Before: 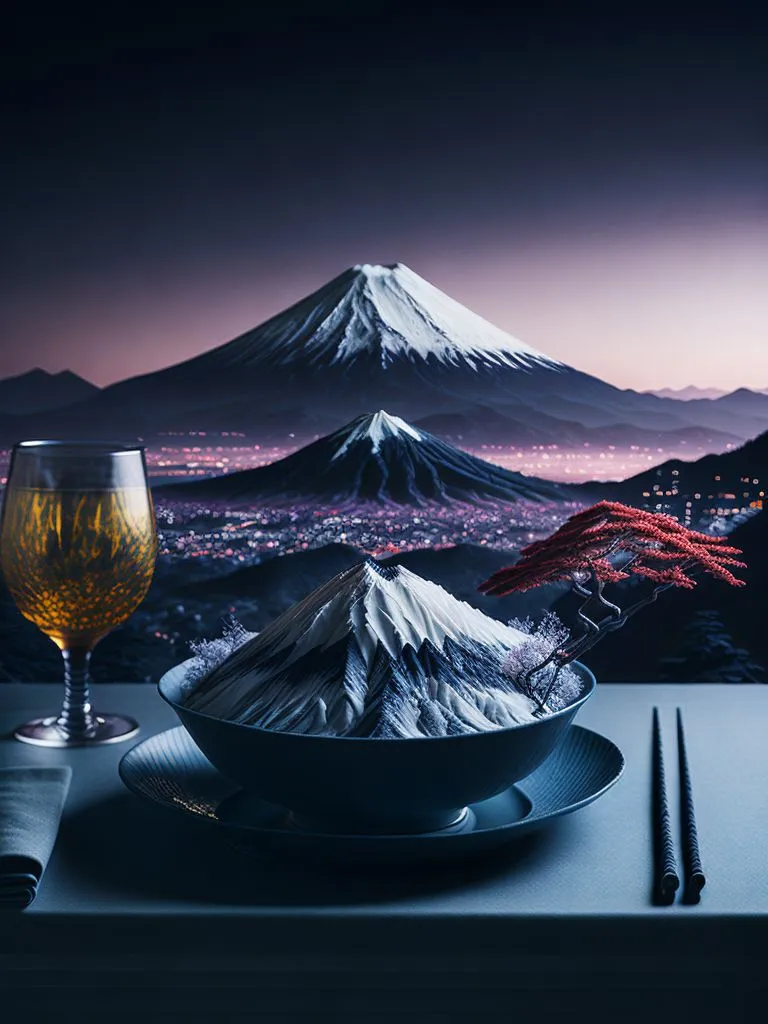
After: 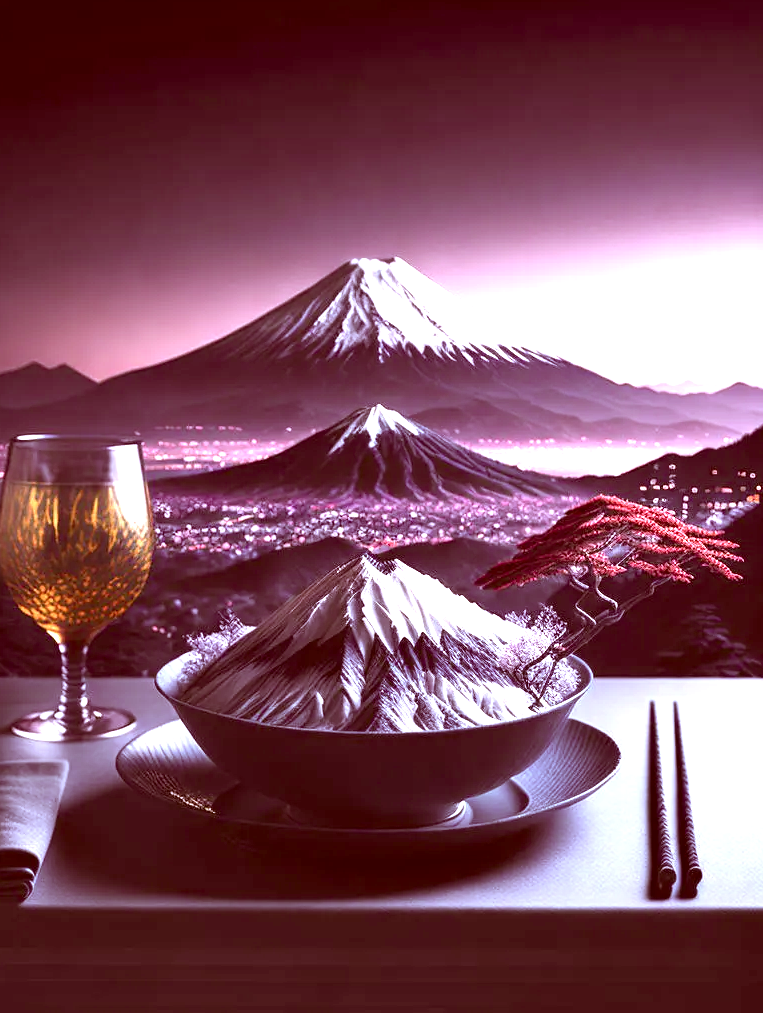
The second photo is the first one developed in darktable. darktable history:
crop: left 0.423%, top 0.588%, right 0.192%, bottom 0.479%
exposure: black level correction 0, exposure 1.474 EV, compensate highlight preservation false
color correction: highlights a* 9.09, highlights b* 8.87, shadows a* 39.56, shadows b* 39.29, saturation 0.77
color calibration: gray › normalize channels true, illuminant custom, x 0.367, y 0.392, temperature 4437.26 K, gamut compression 0.026
